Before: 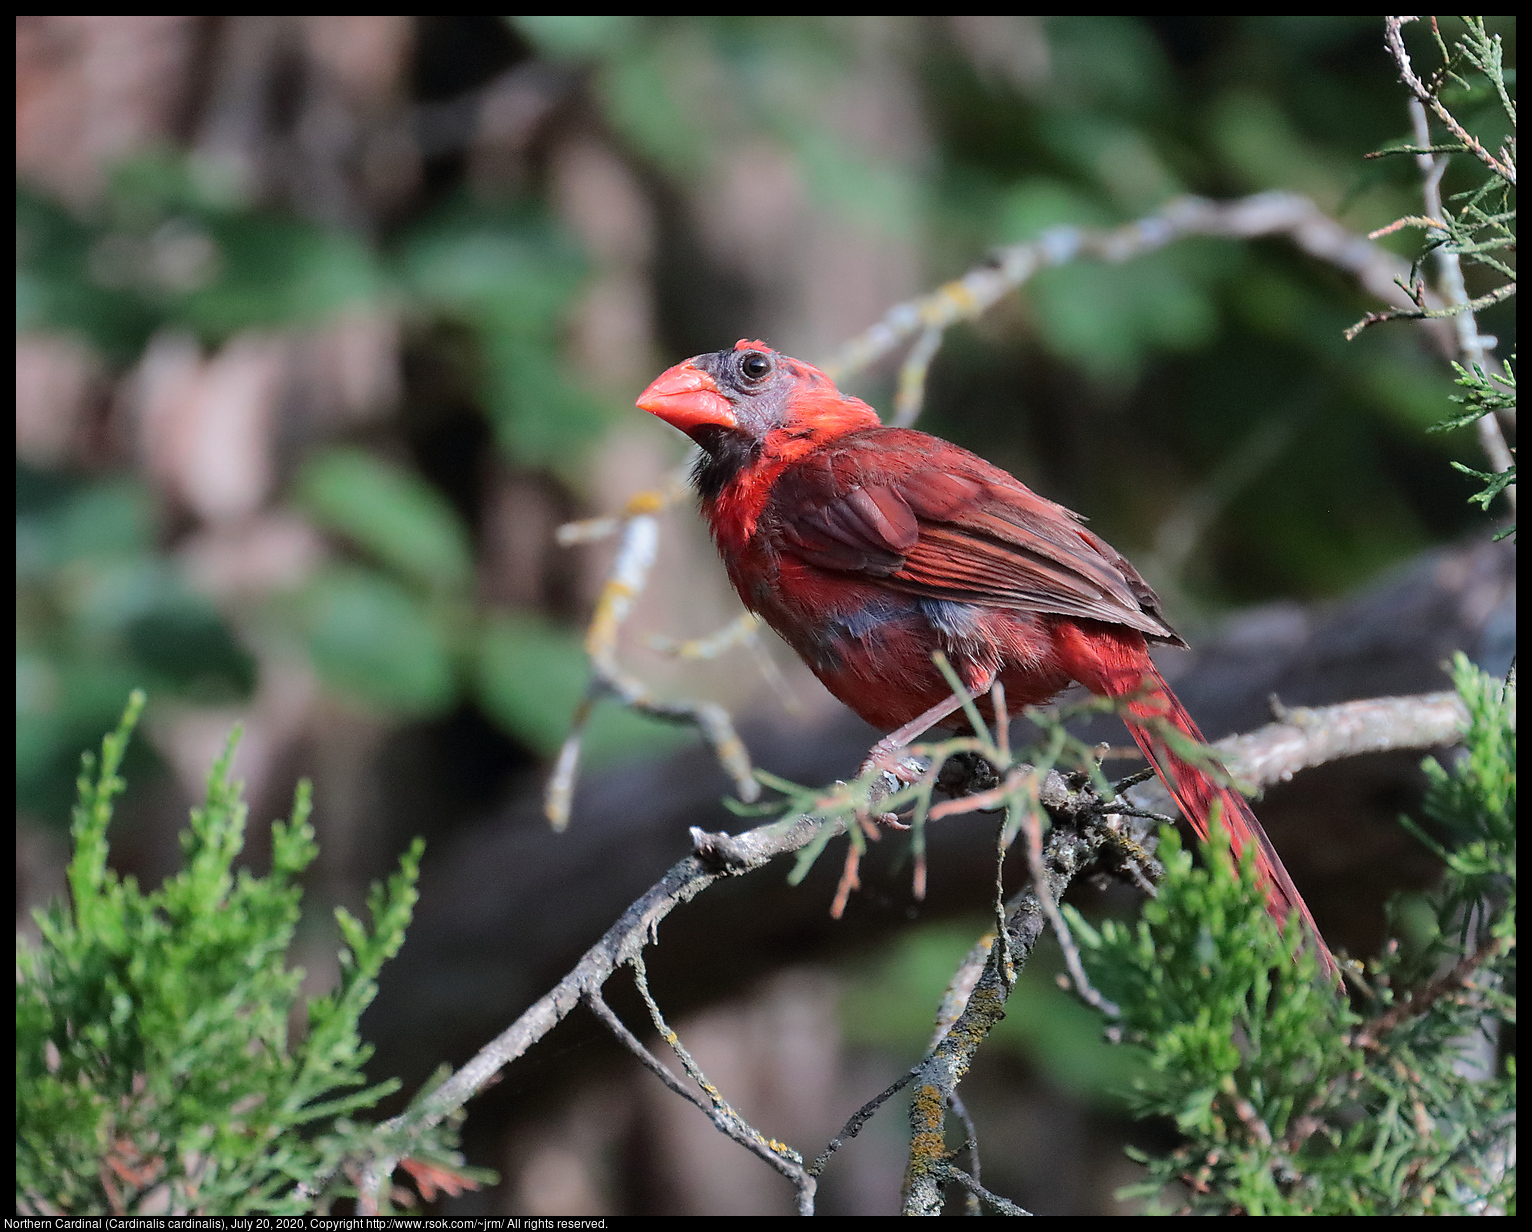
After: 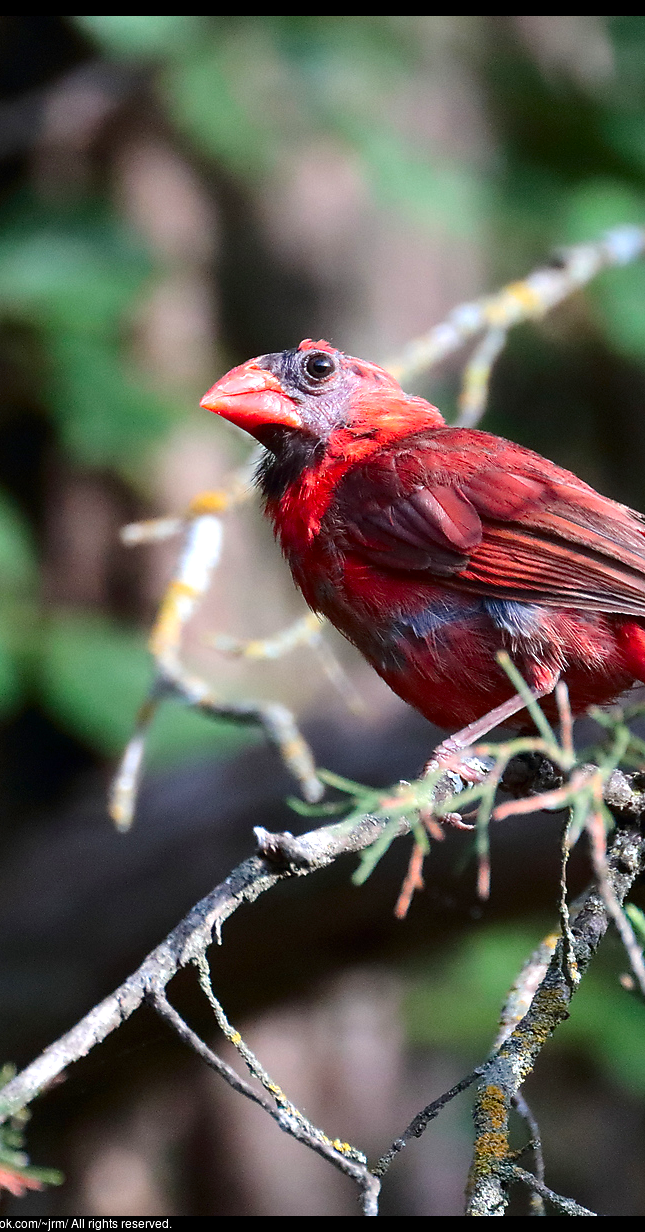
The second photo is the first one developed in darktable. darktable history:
crop: left 28.502%, right 29.382%
exposure: black level correction 0, exposure 0.703 EV, compensate exposure bias true, compensate highlight preservation false
contrast brightness saturation: contrast 0.067, brightness -0.149, saturation 0.115
